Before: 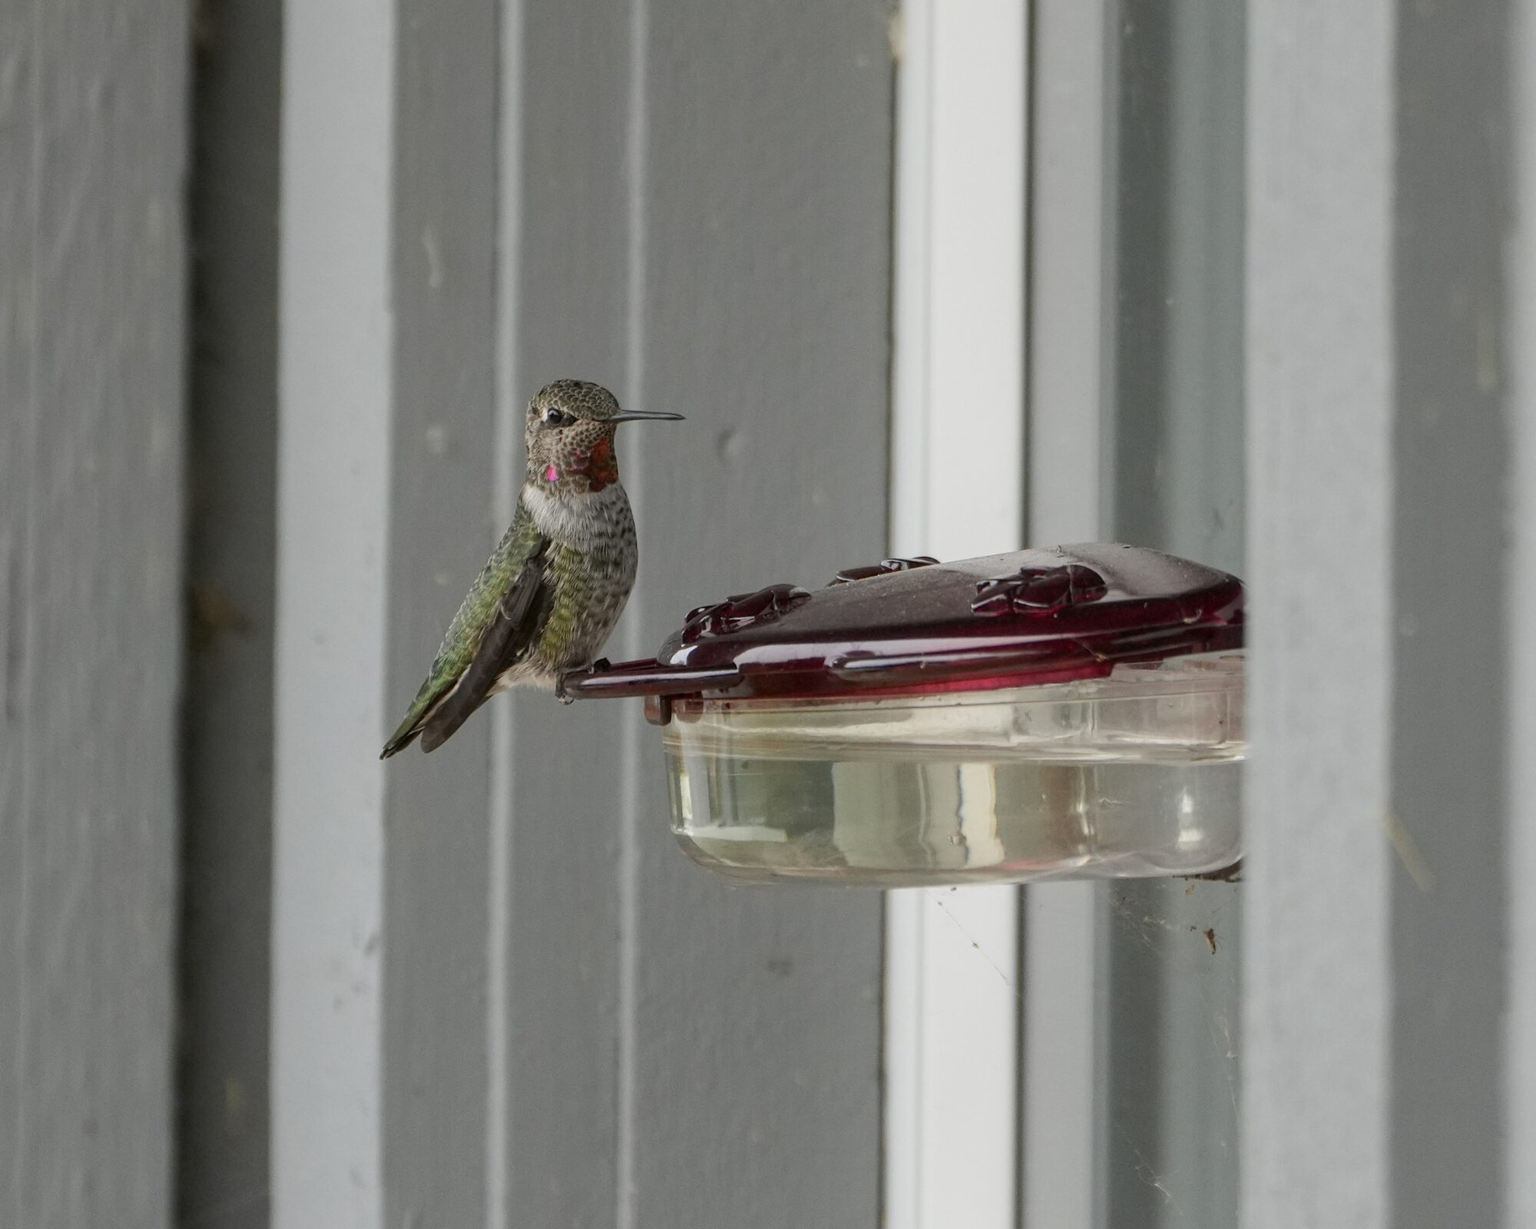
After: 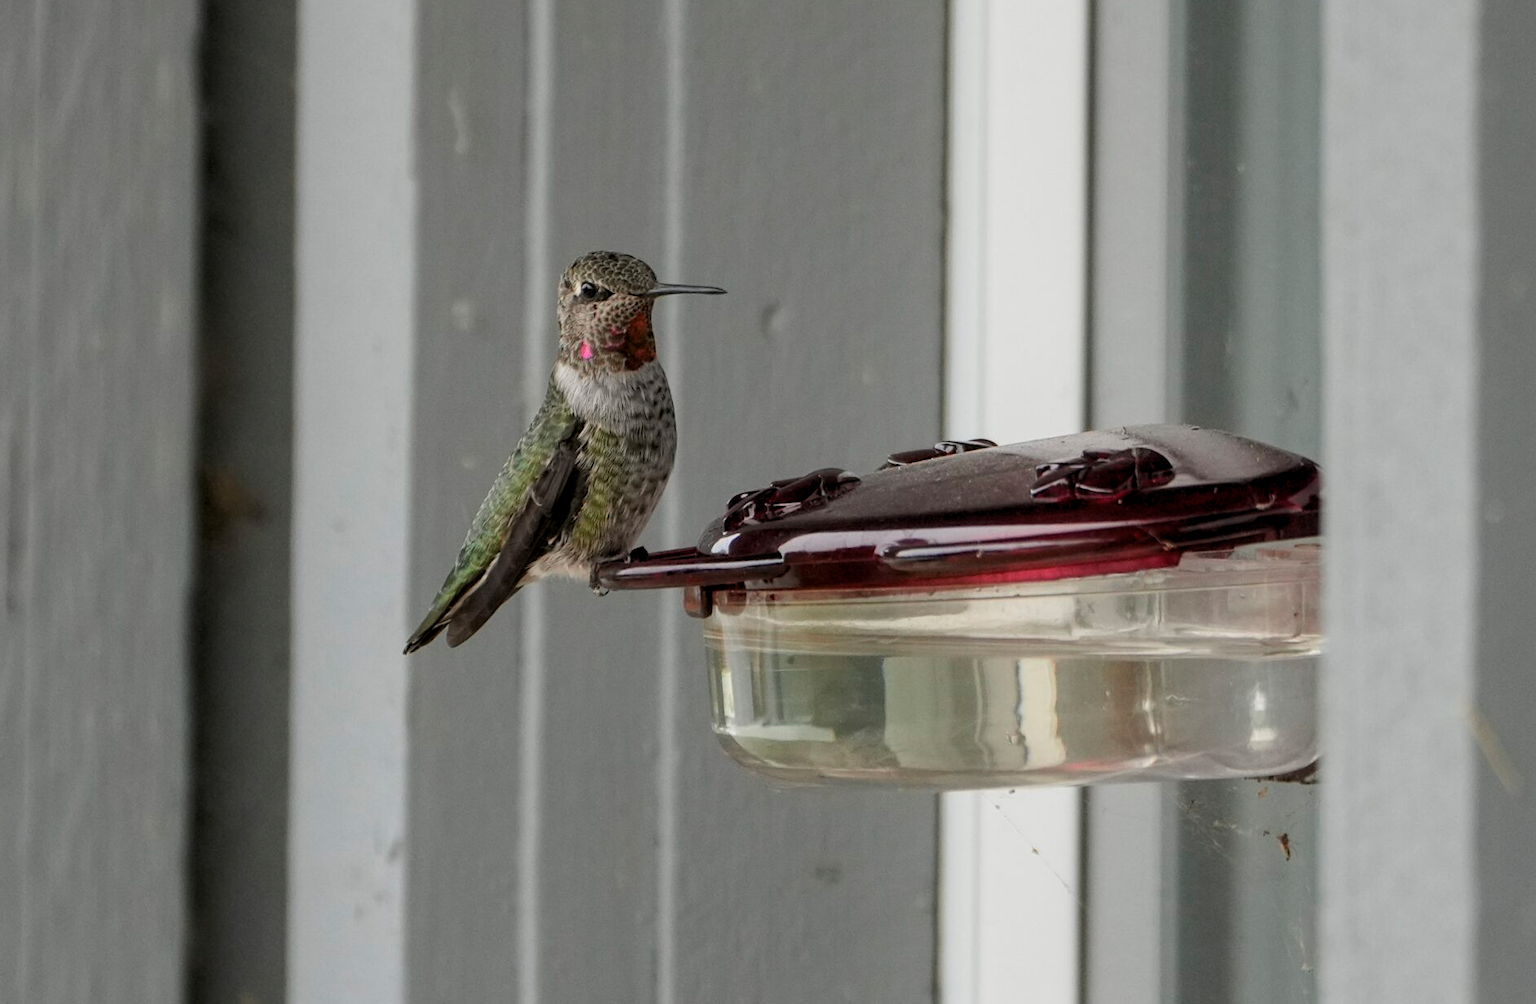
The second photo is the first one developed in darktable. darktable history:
crop and rotate: angle 0.03°, top 11.643%, right 5.651%, bottom 11.189%
filmic rgb: black relative exposure -16 EV, white relative exposure 2.93 EV, hardness 10.04, color science v6 (2022)
levels: levels [0.026, 0.507, 0.987]
